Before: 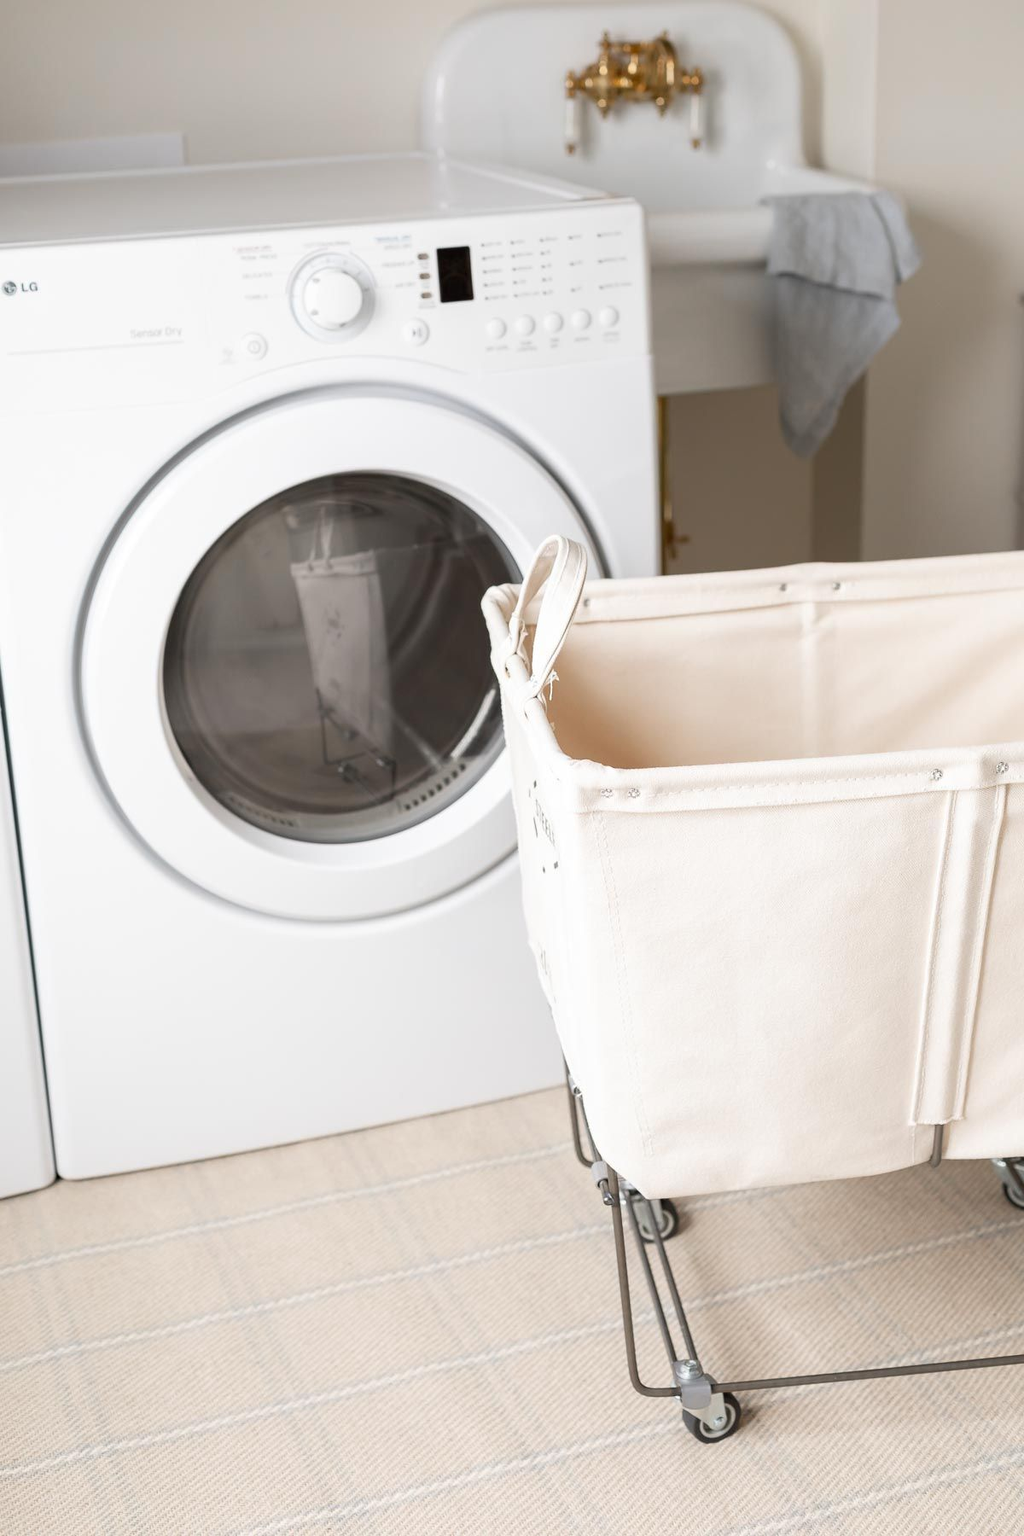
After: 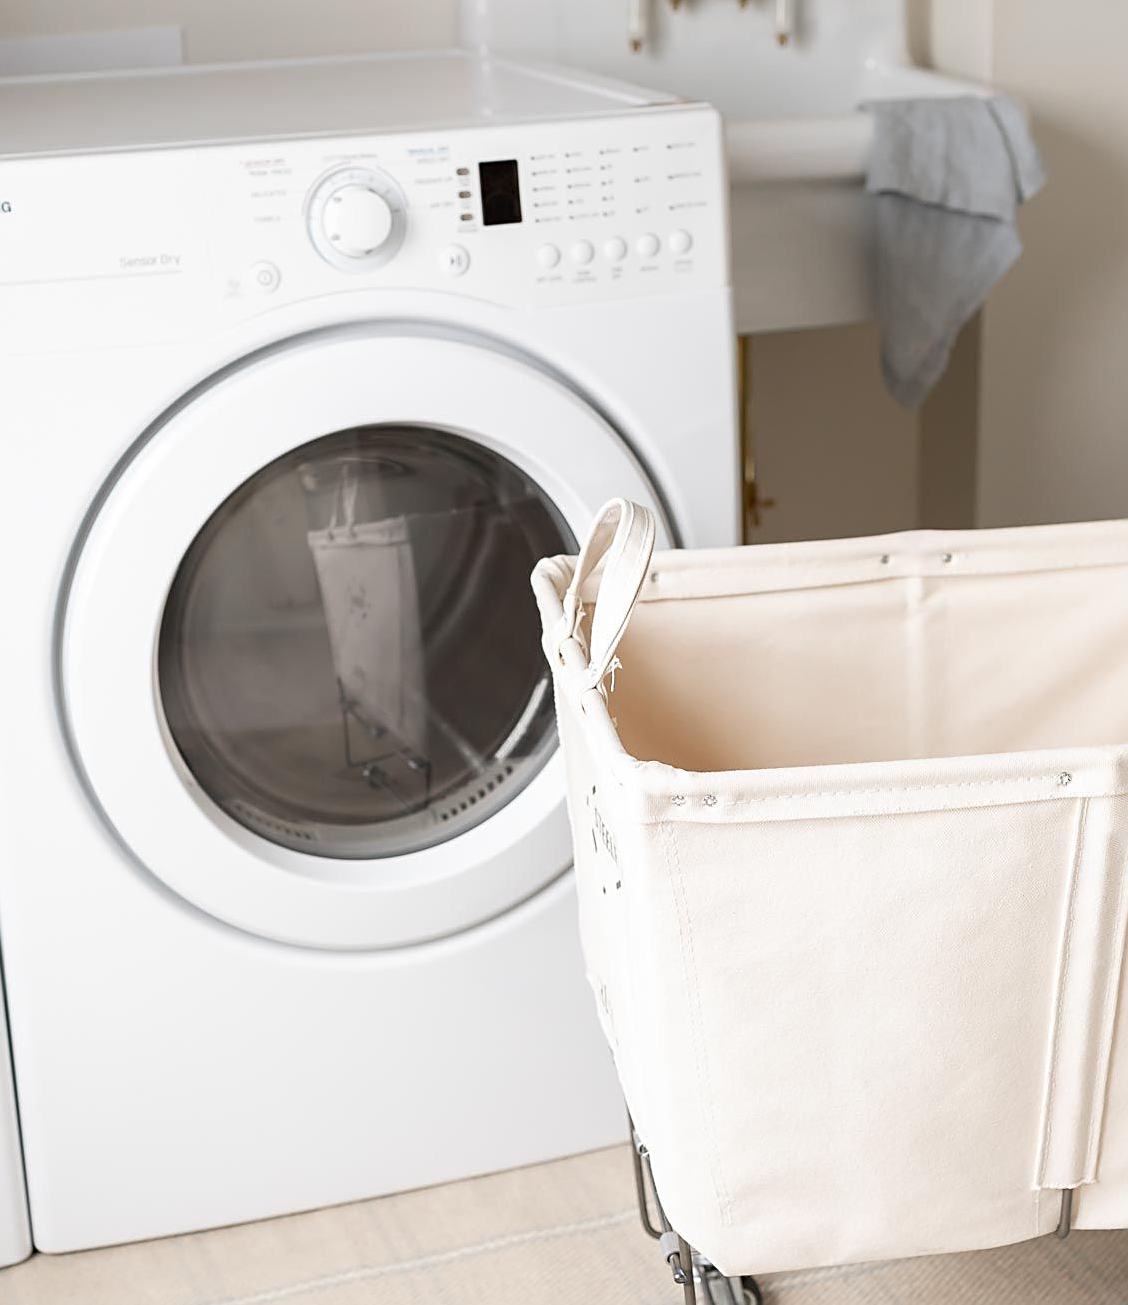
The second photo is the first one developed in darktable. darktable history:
sharpen: on, module defaults
crop: left 2.764%, top 7.179%, right 3.211%, bottom 20.274%
